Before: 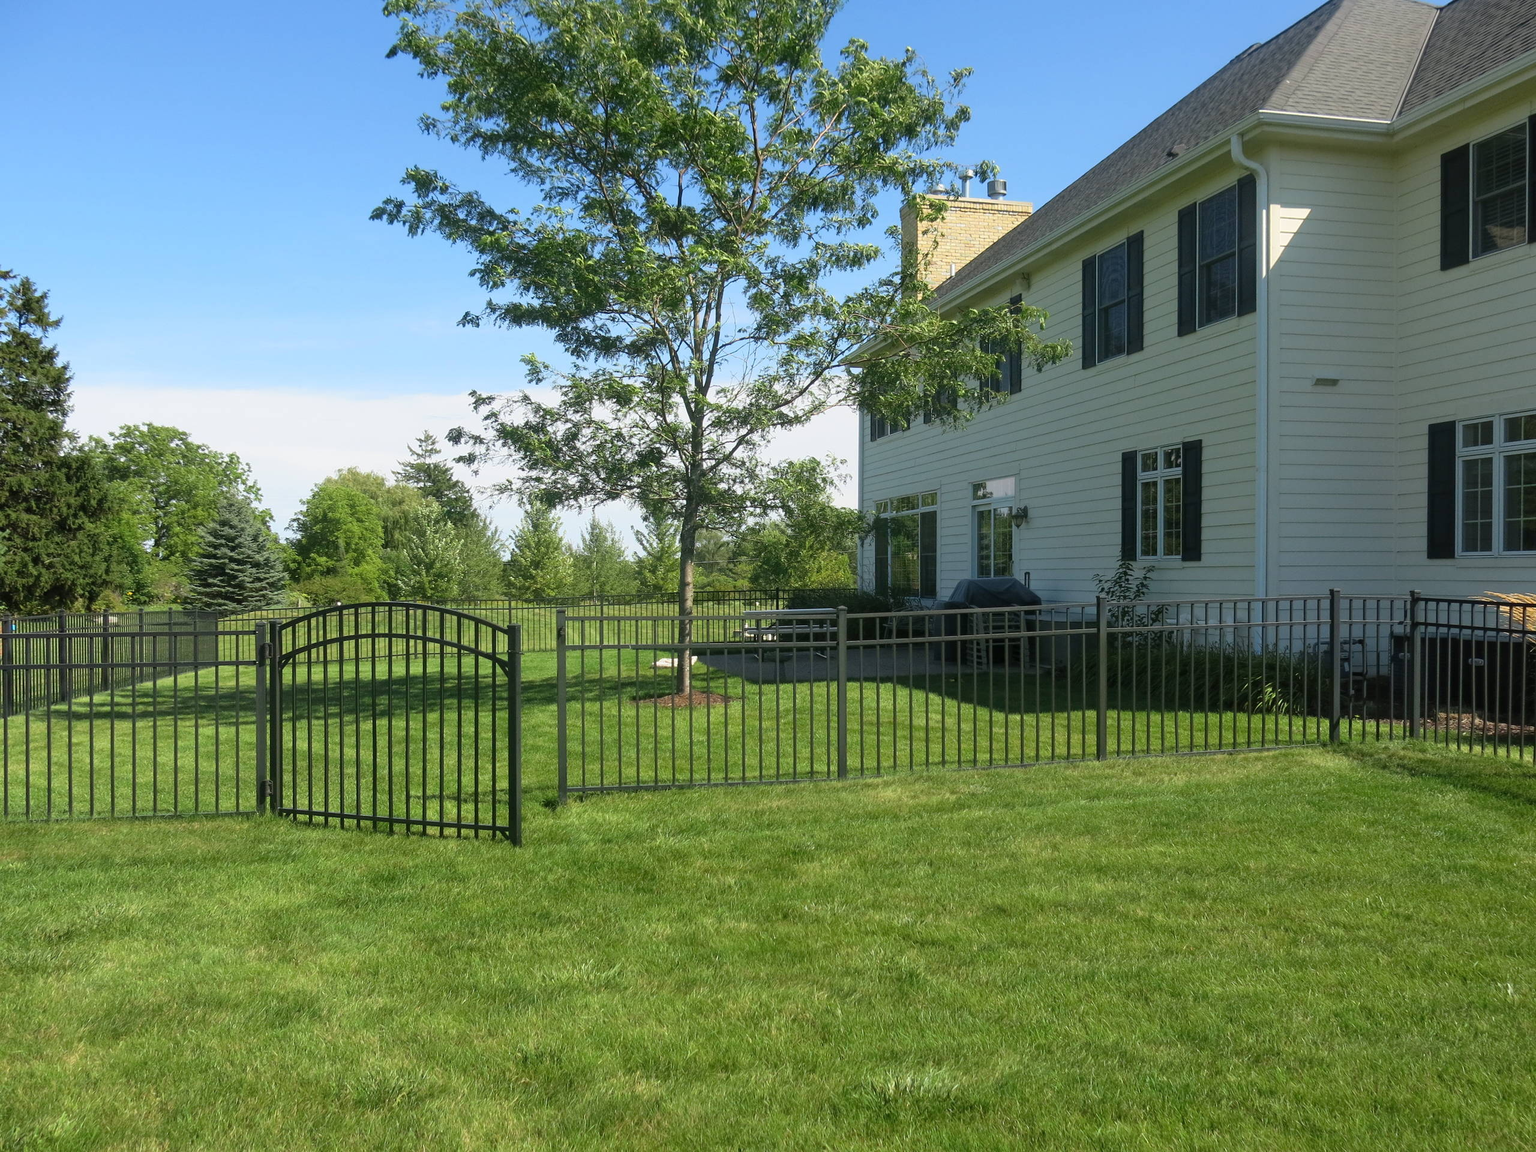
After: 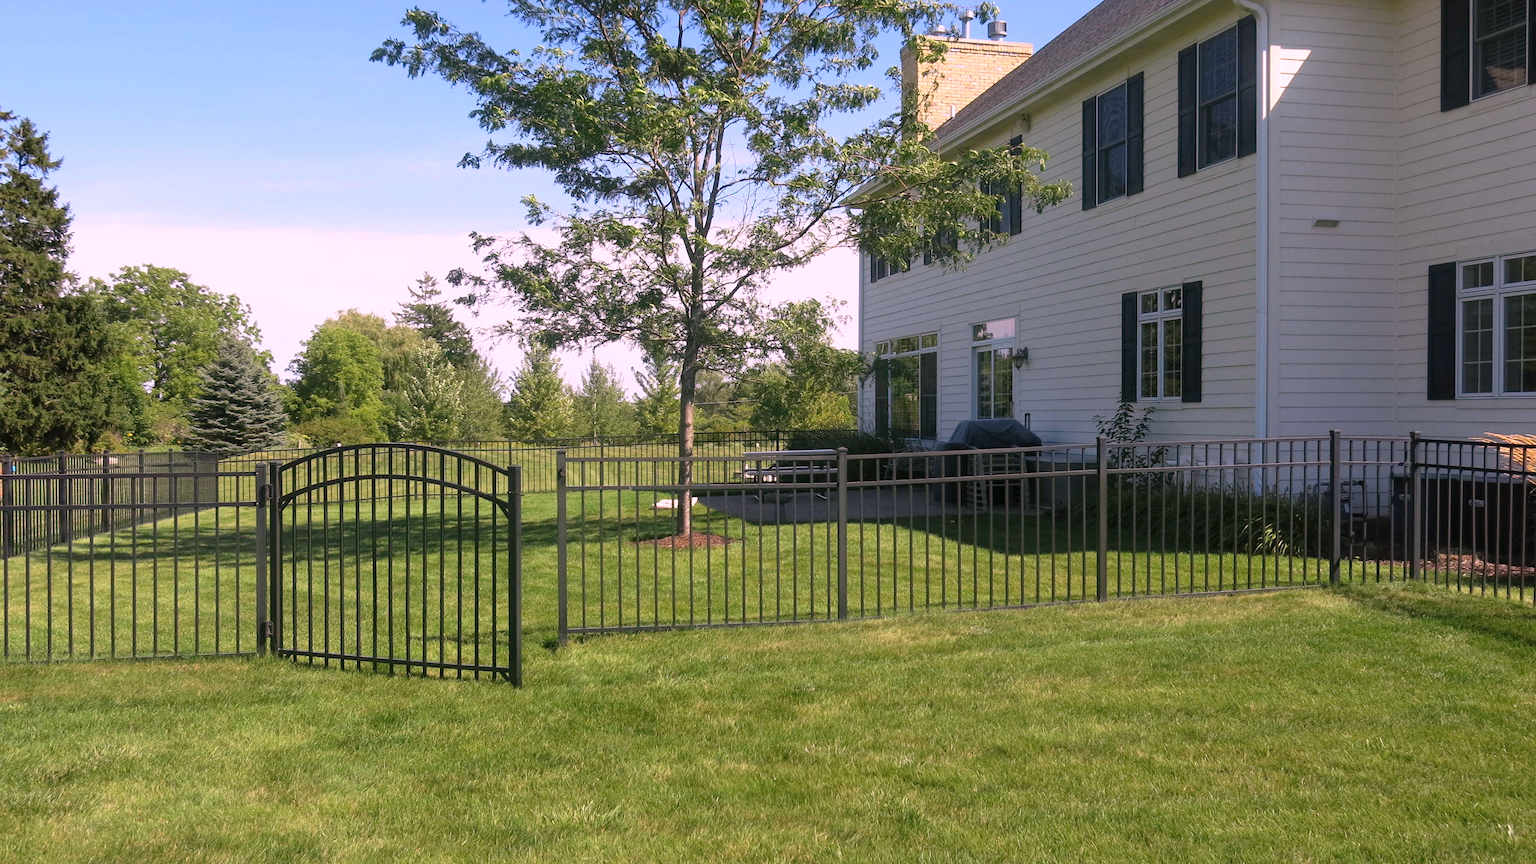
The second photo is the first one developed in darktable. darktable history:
white balance: red 1.188, blue 1.11
crop: top 13.819%, bottom 11.169%
